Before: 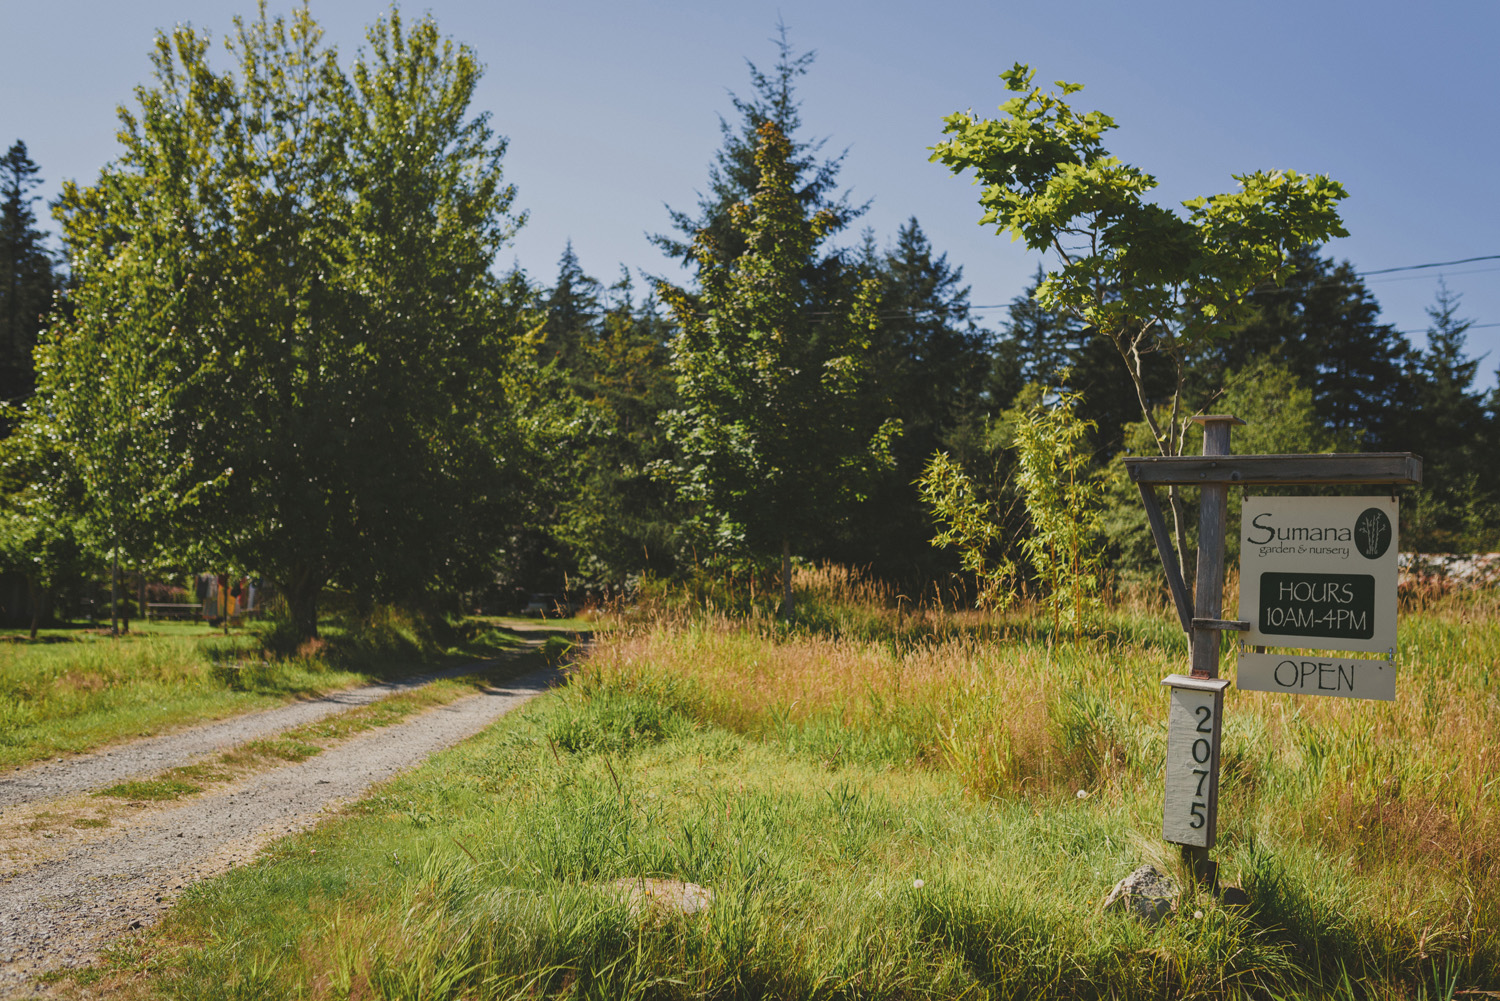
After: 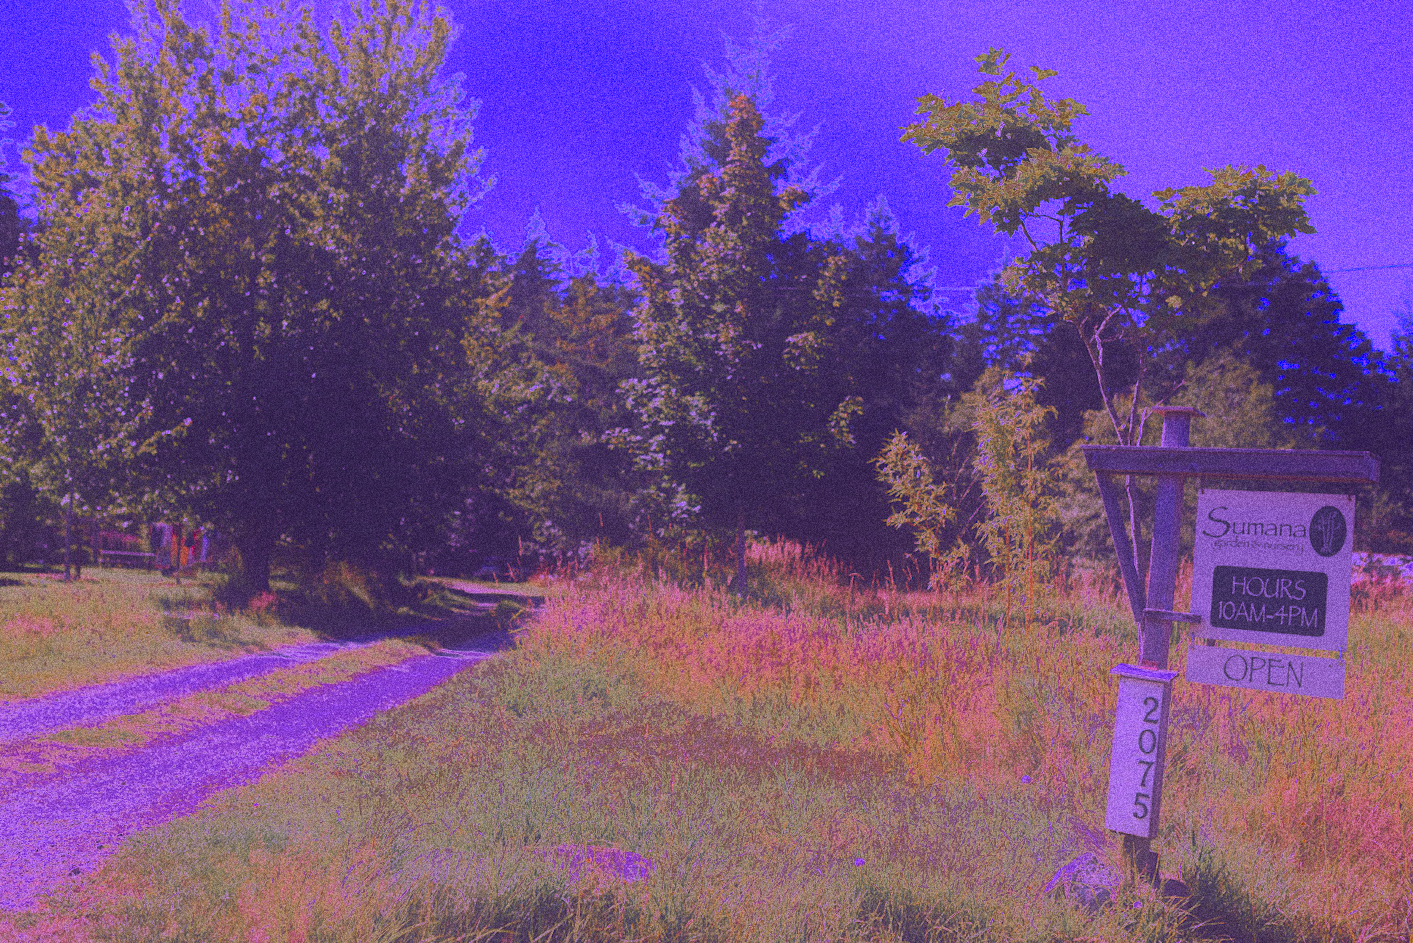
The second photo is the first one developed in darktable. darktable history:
fill light: exposure -0.73 EV, center 0.69, width 2.2
color balance rgb: linear chroma grading › global chroma 15%, perceptual saturation grading › global saturation 30%
contrast equalizer: octaves 7, y [[0.6 ×6], [0.55 ×6], [0 ×6], [0 ×6], [0 ×6]], mix -1
color calibration: illuminant custom, x 0.379, y 0.481, temperature 4443.07 K
crop and rotate: angle -2.38°
levels: levels [0, 0.478, 1]
grain: coarseness 14.49 ISO, strength 48.04%, mid-tones bias 35%
